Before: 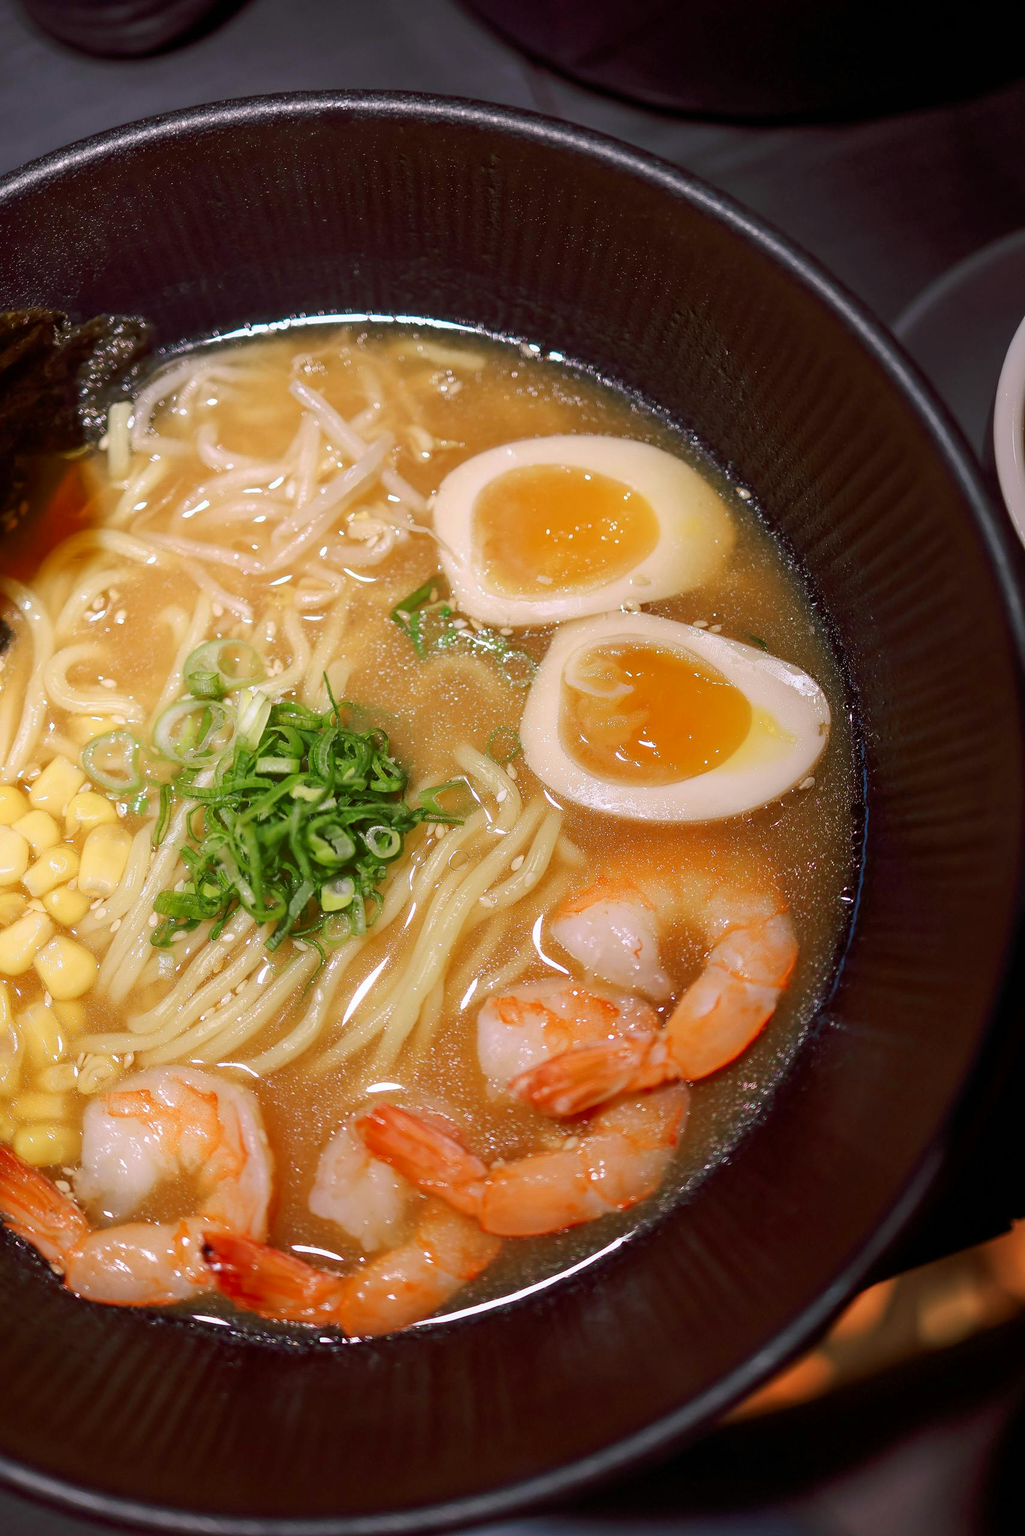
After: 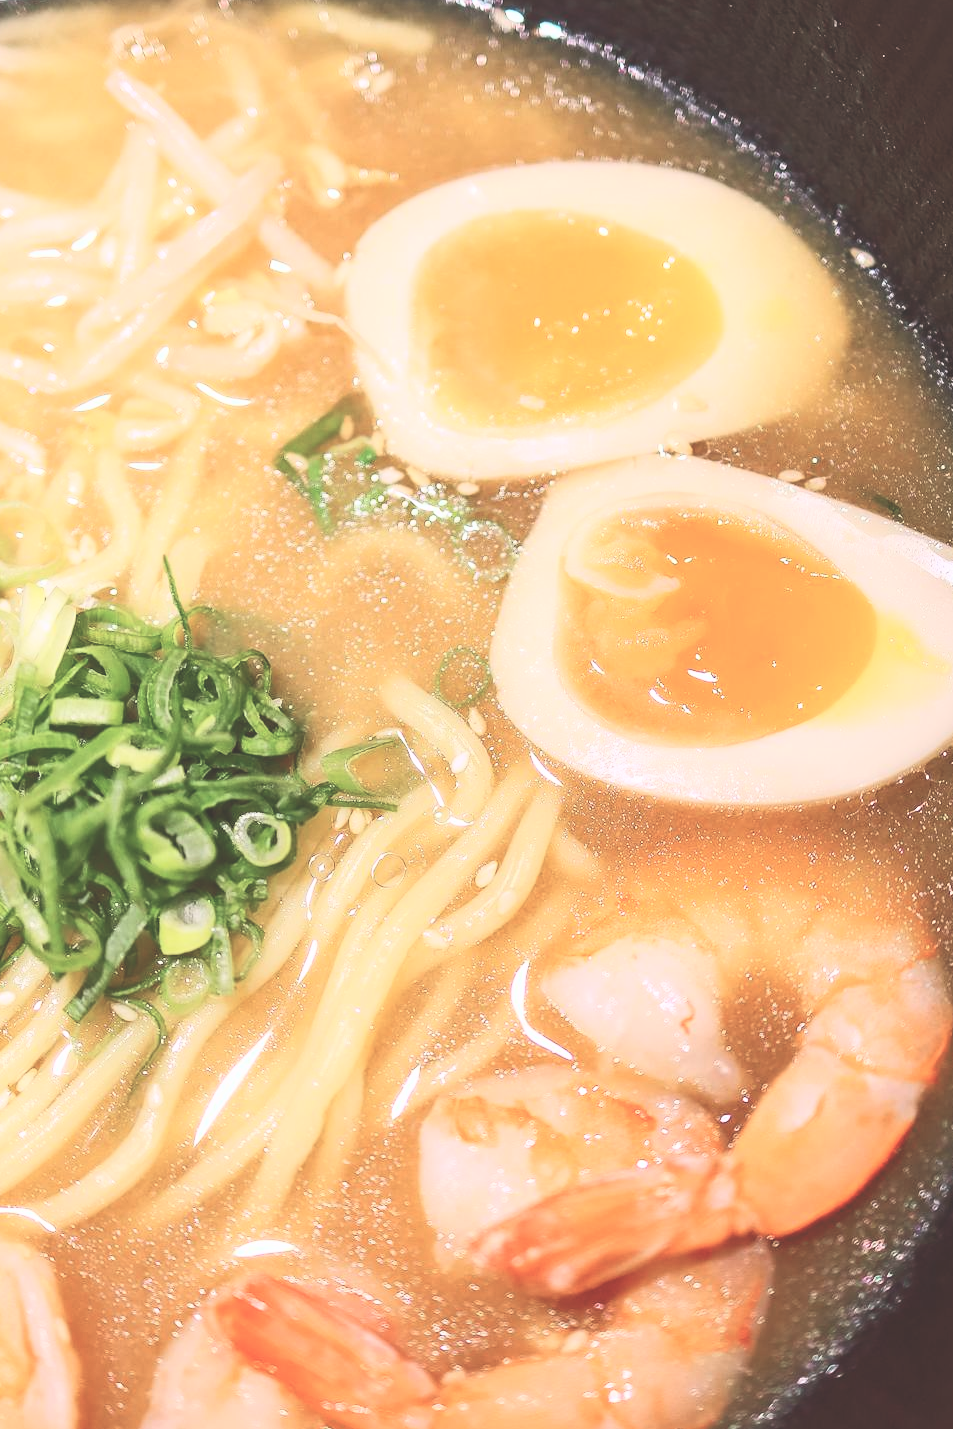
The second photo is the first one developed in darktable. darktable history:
contrast brightness saturation: contrast 0.39, brightness 0.53
exposure: black level correction -0.015, exposure -0.125 EV, compensate highlight preservation false
color correction: saturation 0.98
crop and rotate: left 22.13%, top 22.054%, right 22.026%, bottom 22.102%
